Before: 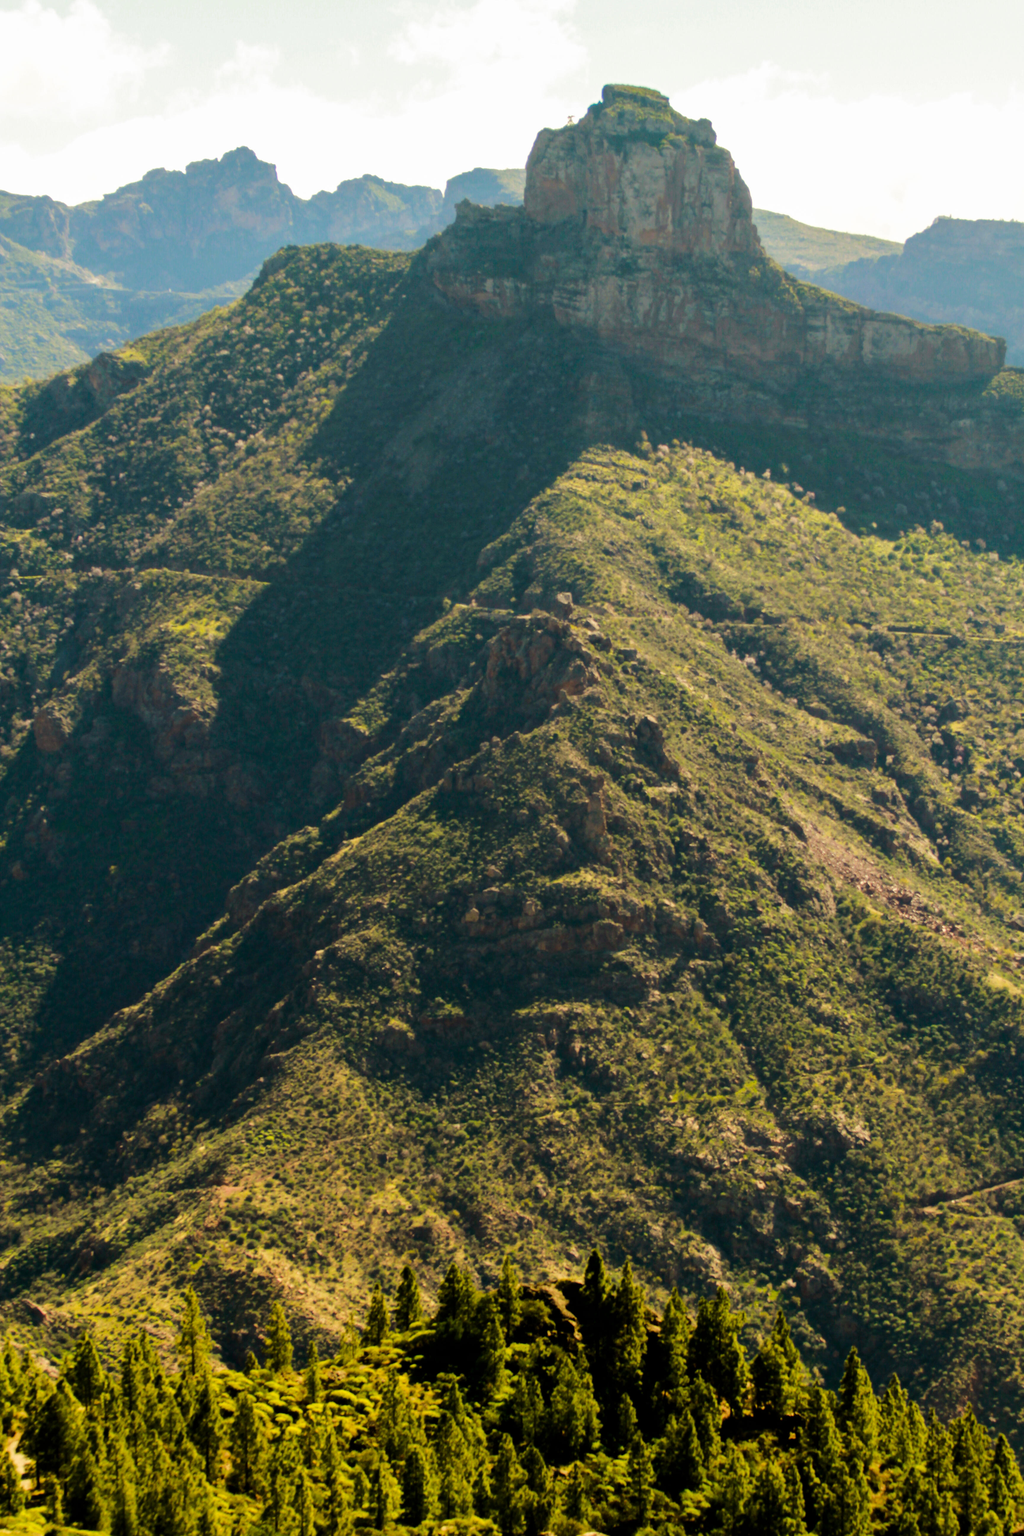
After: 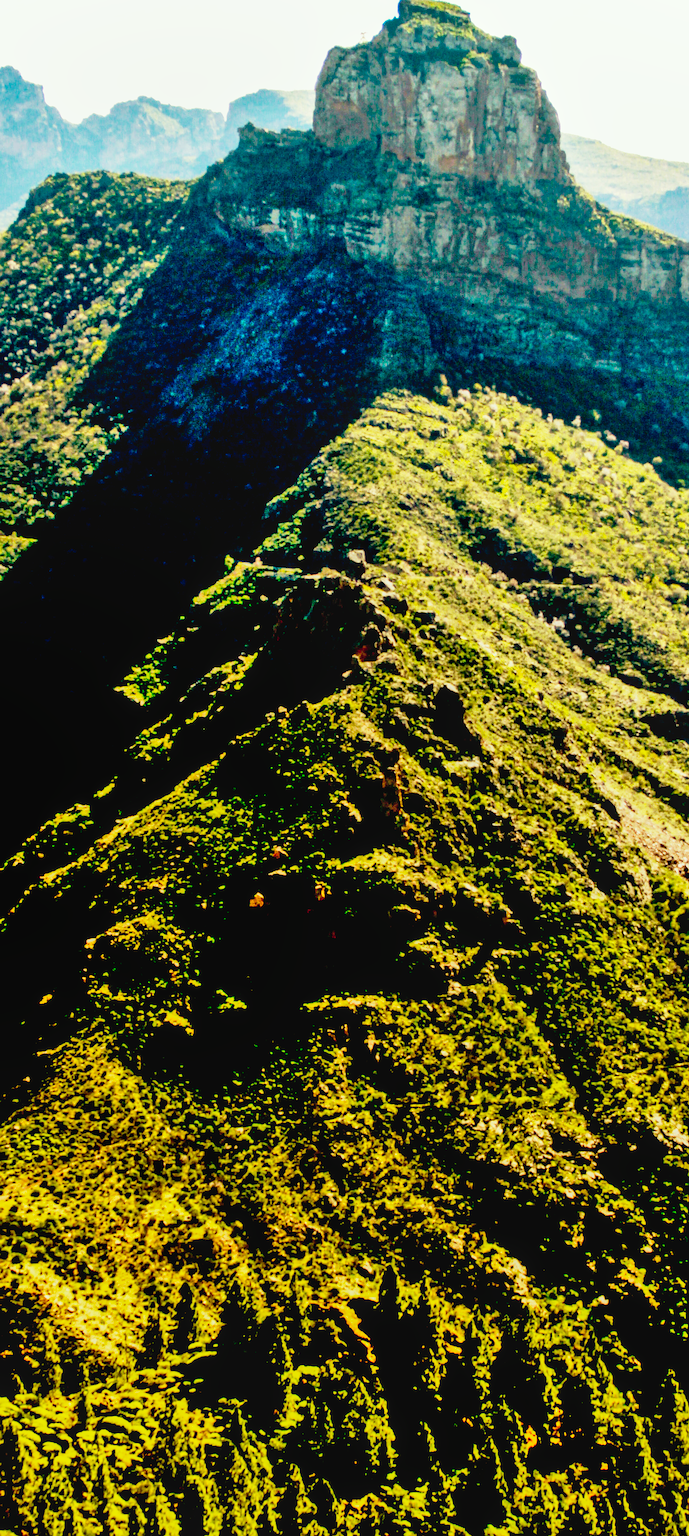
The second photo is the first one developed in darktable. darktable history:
shadows and highlights: shadows 59.84, soften with gaussian
exposure: black level correction 0.057, compensate highlight preservation false
local contrast: detail 110%
crop and rotate: left 23.091%, top 5.637%, right 14.888%, bottom 2.323%
color correction: highlights a* -2.54, highlights b* 2.56
tone equalizer: -8 EV -0.428 EV, -7 EV -0.367 EV, -6 EV -0.357 EV, -5 EV -0.229 EV, -3 EV 0.254 EV, -2 EV 0.32 EV, -1 EV 0.397 EV, +0 EV 0.447 EV, edges refinement/feathering 500, mask exposure compensation -1.57 EV, preserve details no
base curve: curves: ch0 [(0, 0) (0.012, 0.01) (0.073, 0.168) (0.31, 0.711) (0.645, 0.957) (1, 1)], preserve colors none
sharpen: on, module defaults
